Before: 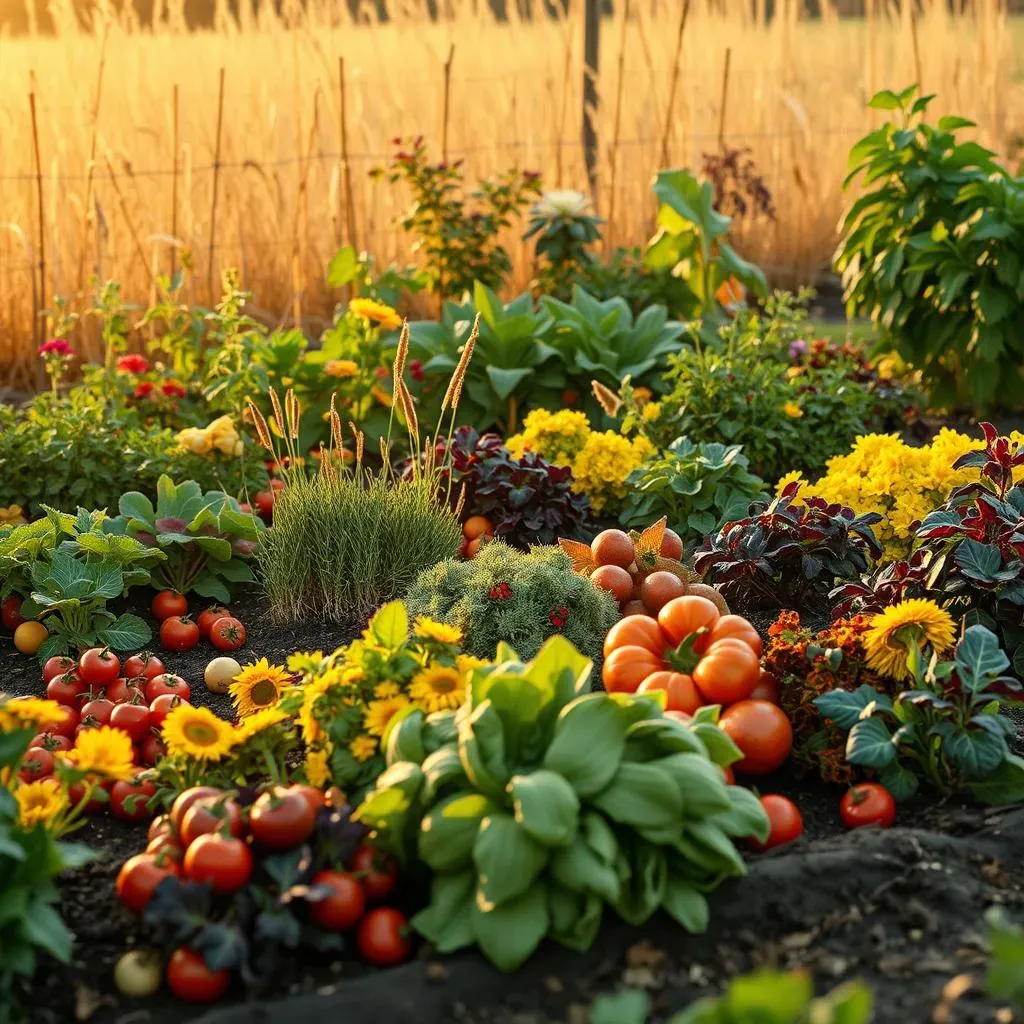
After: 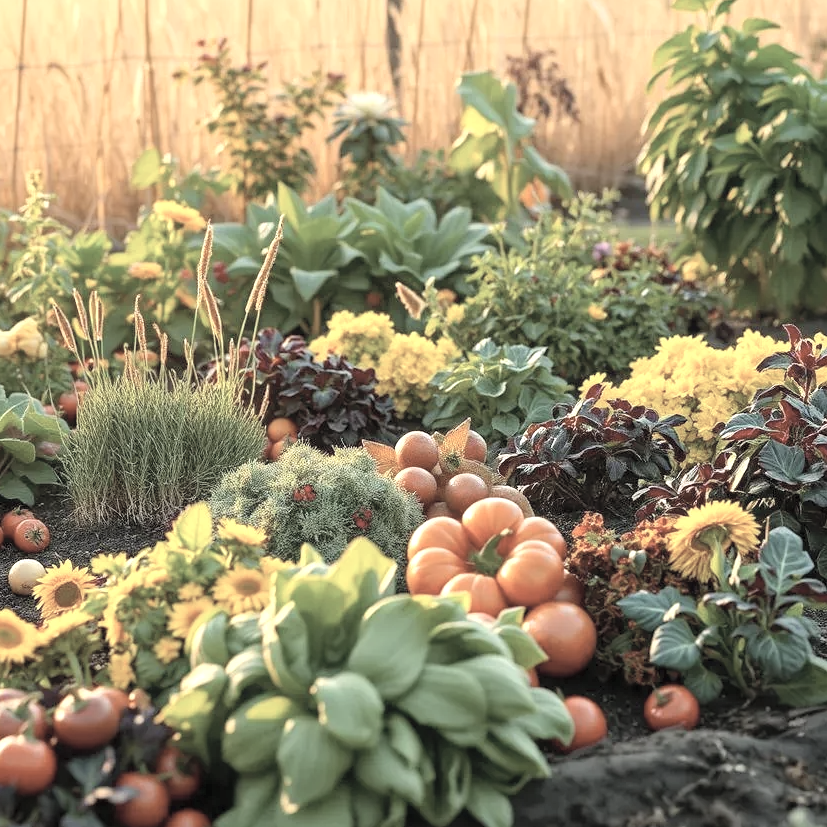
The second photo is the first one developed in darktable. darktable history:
contrast brightness saturation: brightness 0.18, saturation -0.5
crop: left 19.159%, top 9.58%, bottom 9.58%
exposure: exposure 0.507 EV, compensate highlight preservation false
